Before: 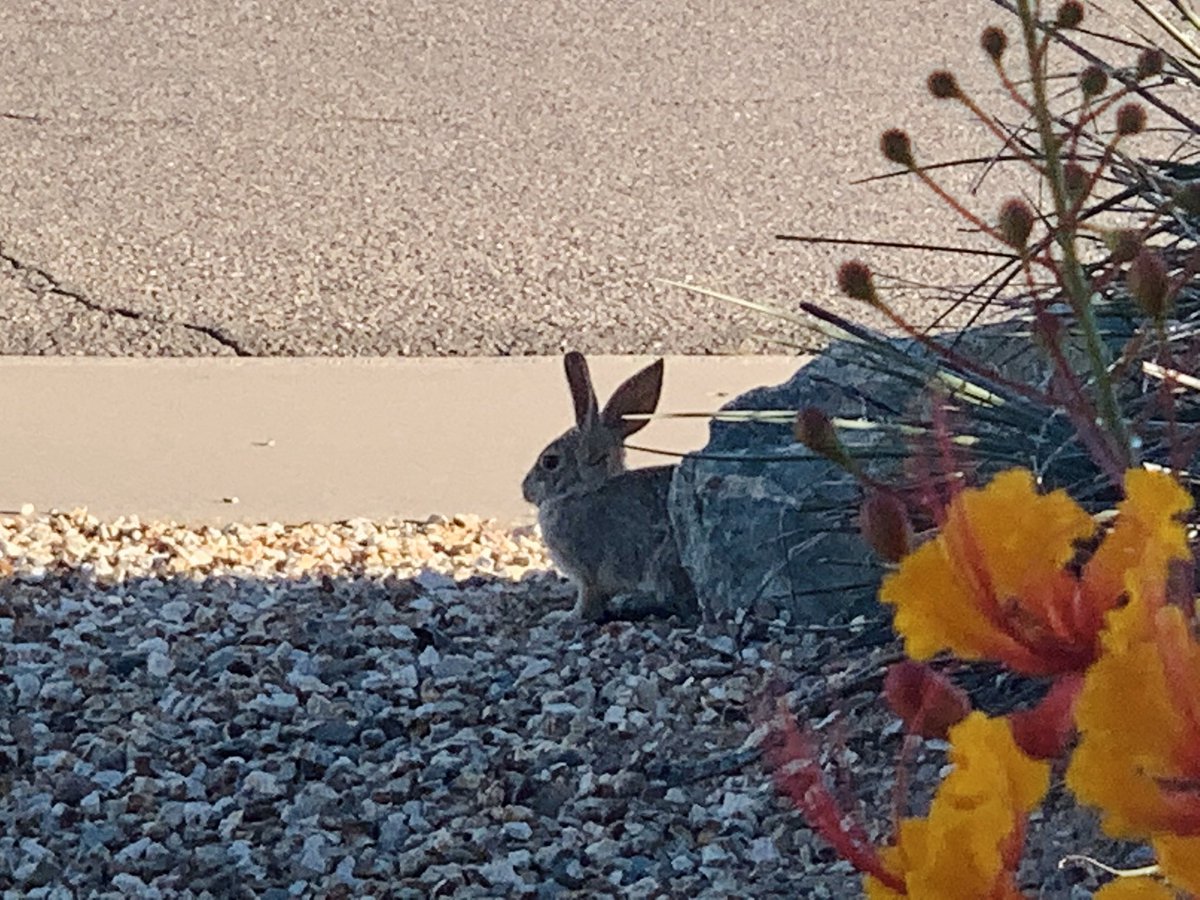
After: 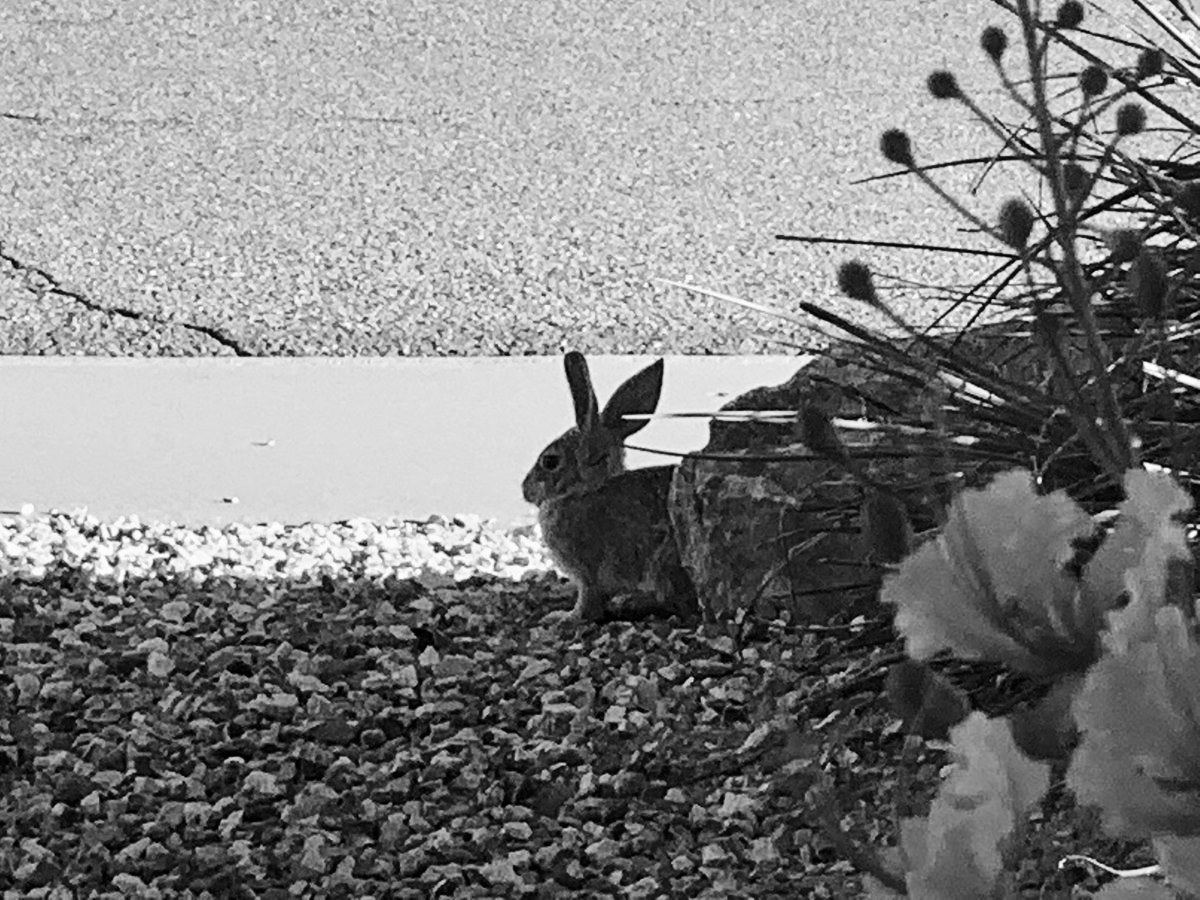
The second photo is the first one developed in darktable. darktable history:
monochrome: on, module defaults
contrast brightness saturation: contrast 0.22
